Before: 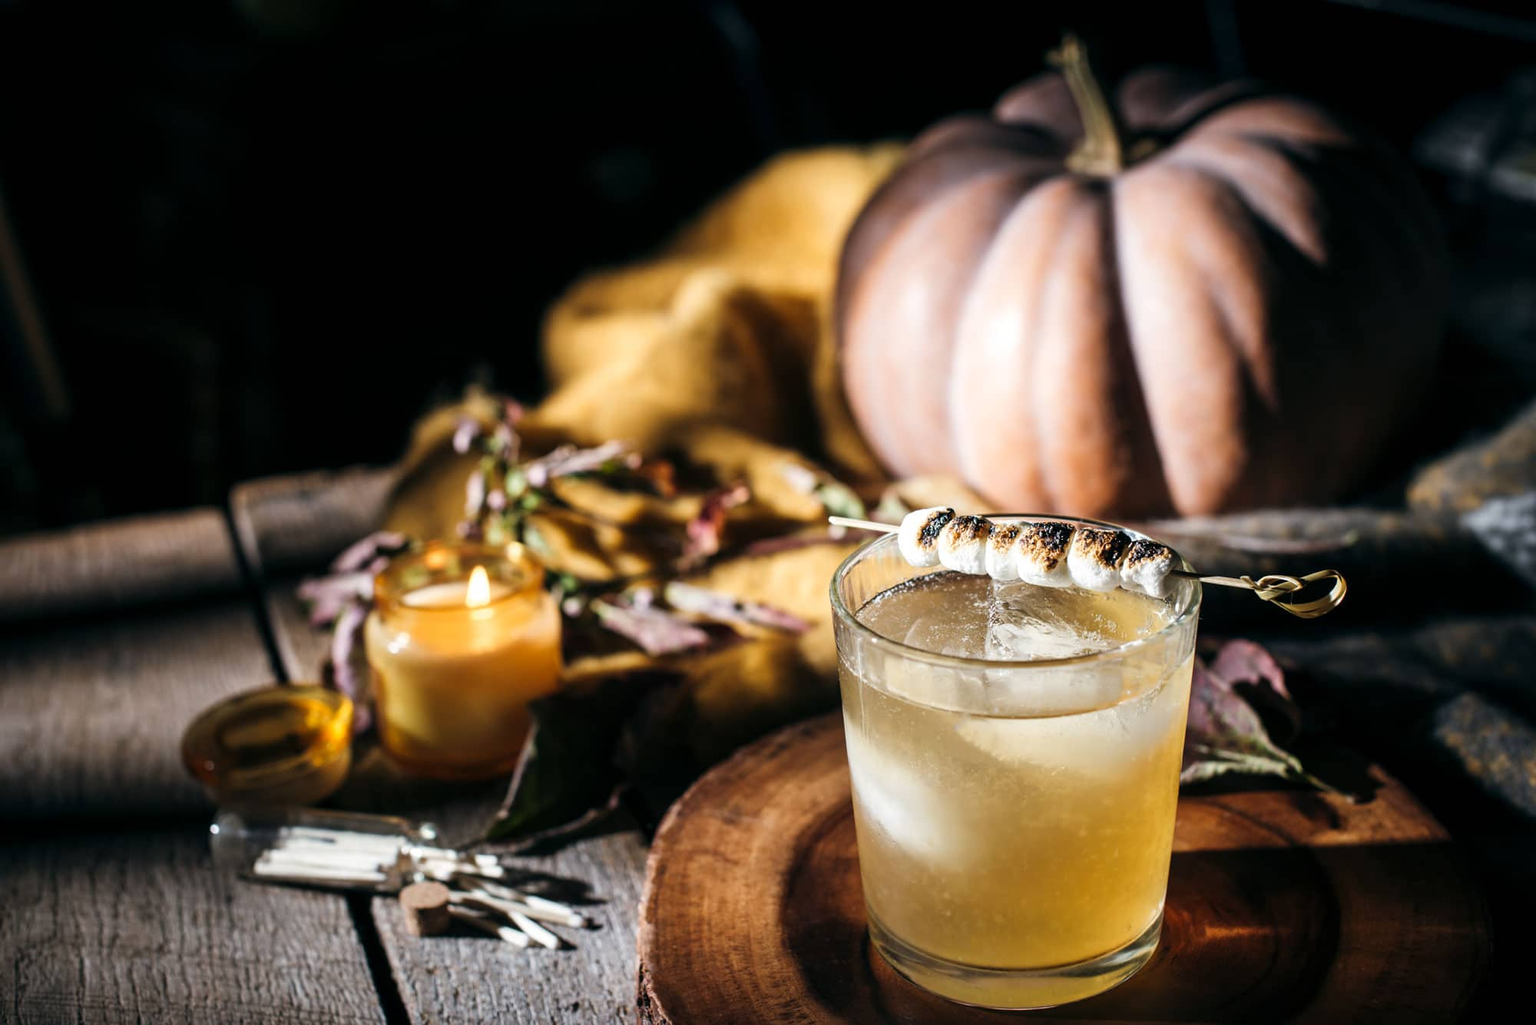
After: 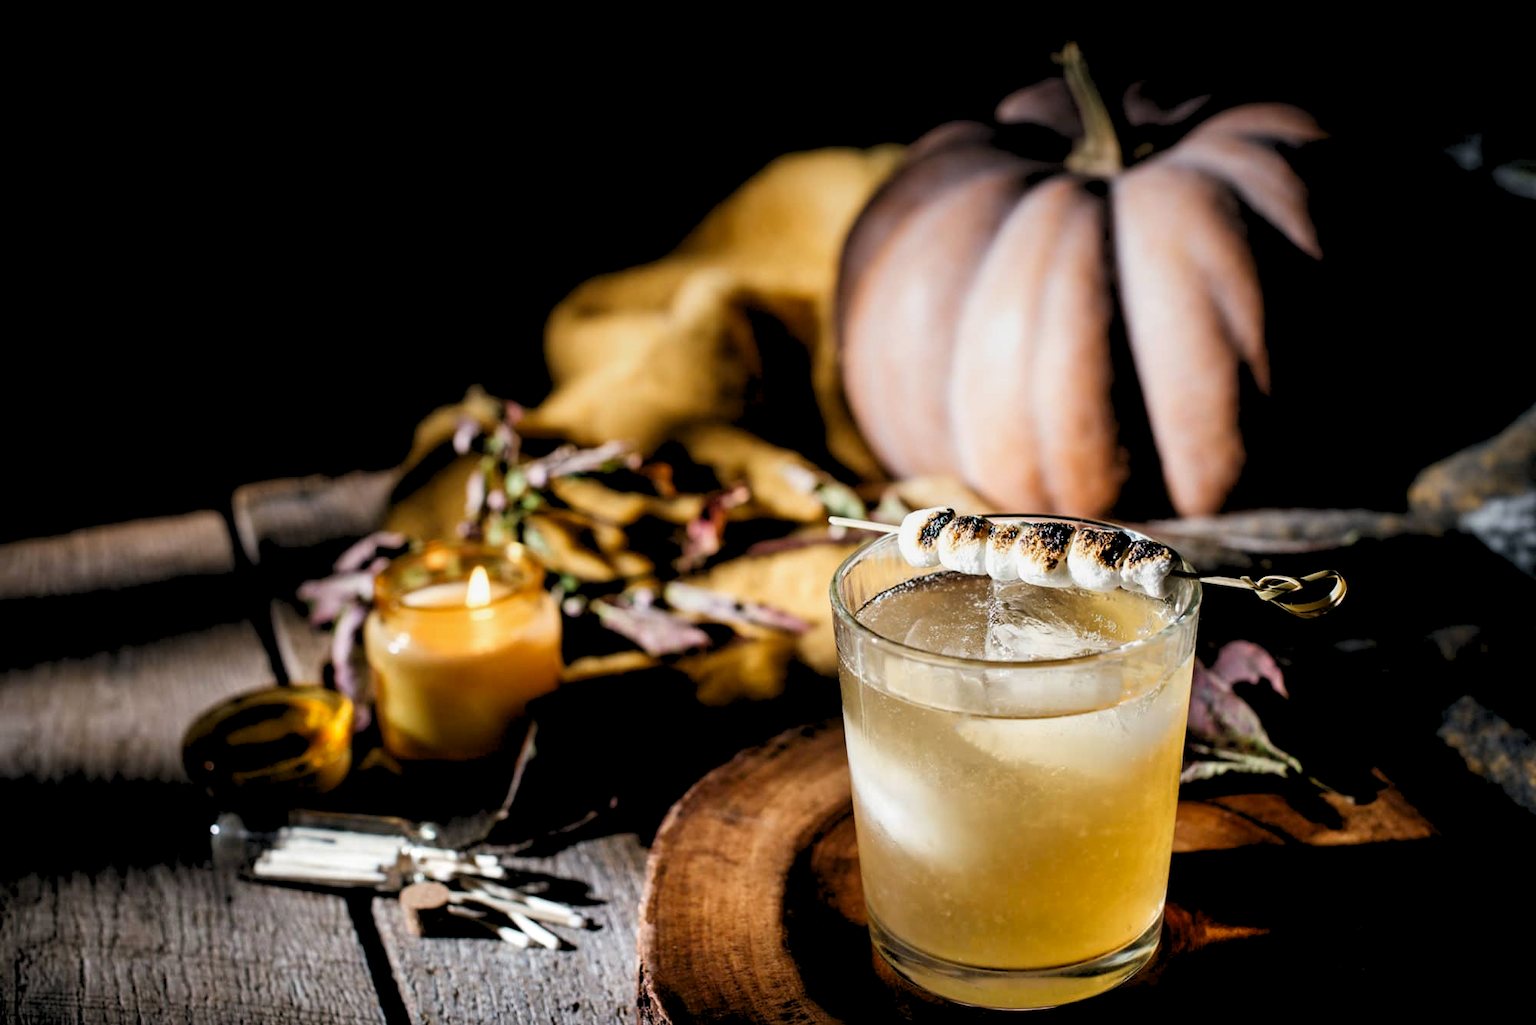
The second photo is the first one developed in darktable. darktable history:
exposure: black level correction 0.01, exposure 0.011 EV, compensate highlight preservation false
graduated density: on, module defaults
levels: levels [0.073, 0.497, 0.972]
